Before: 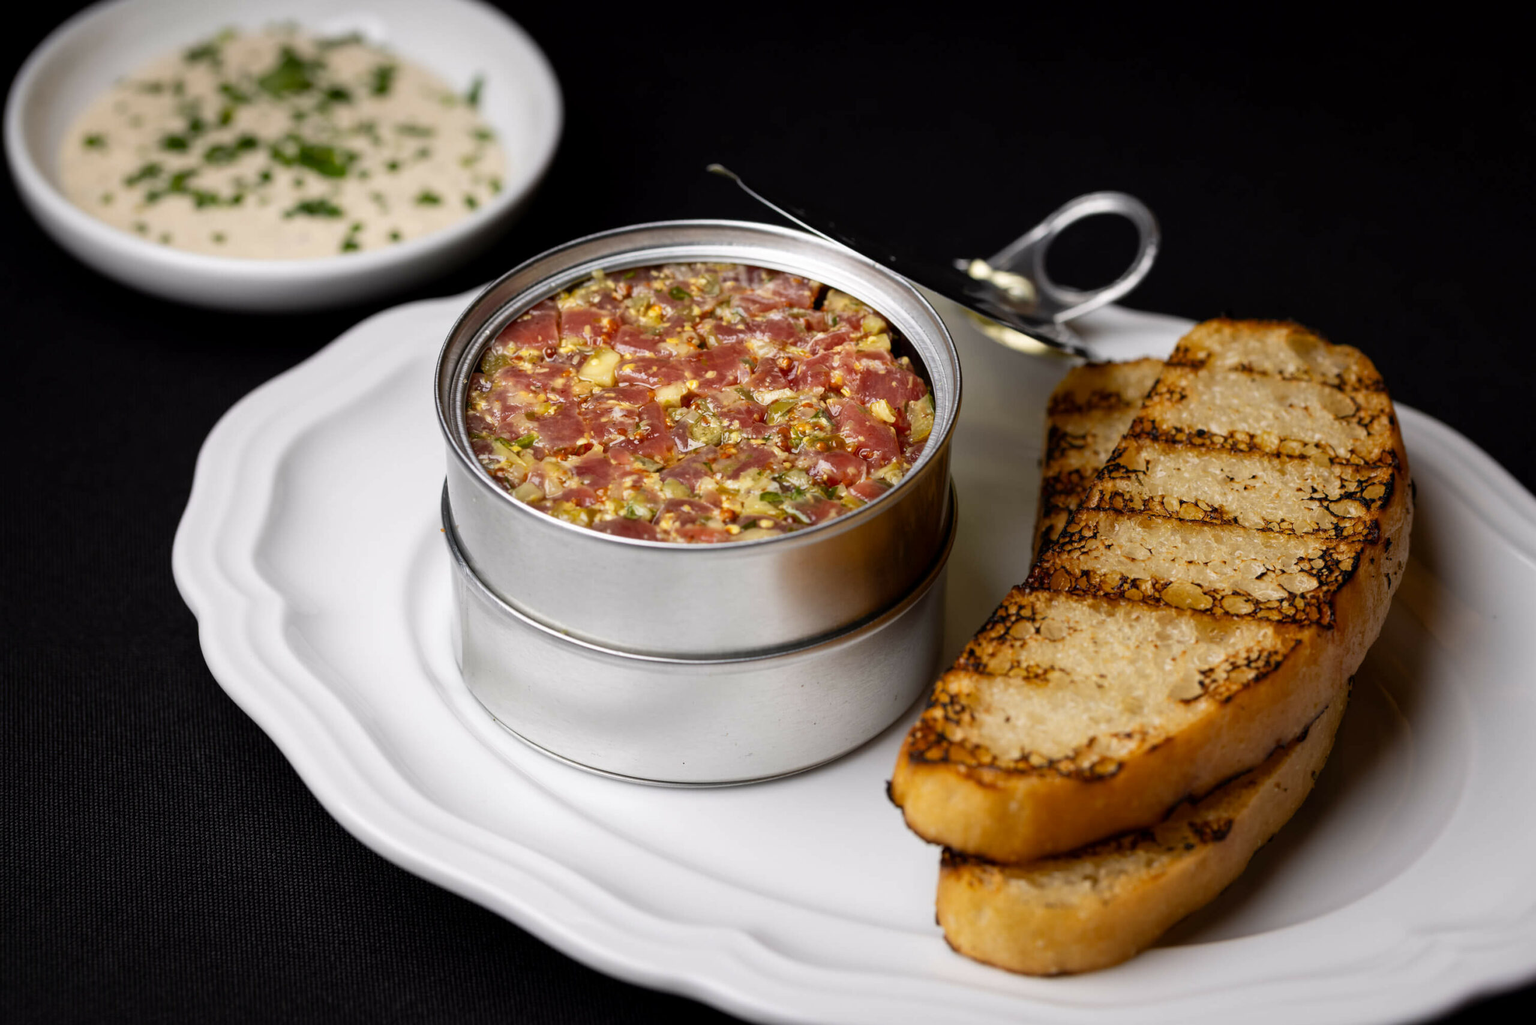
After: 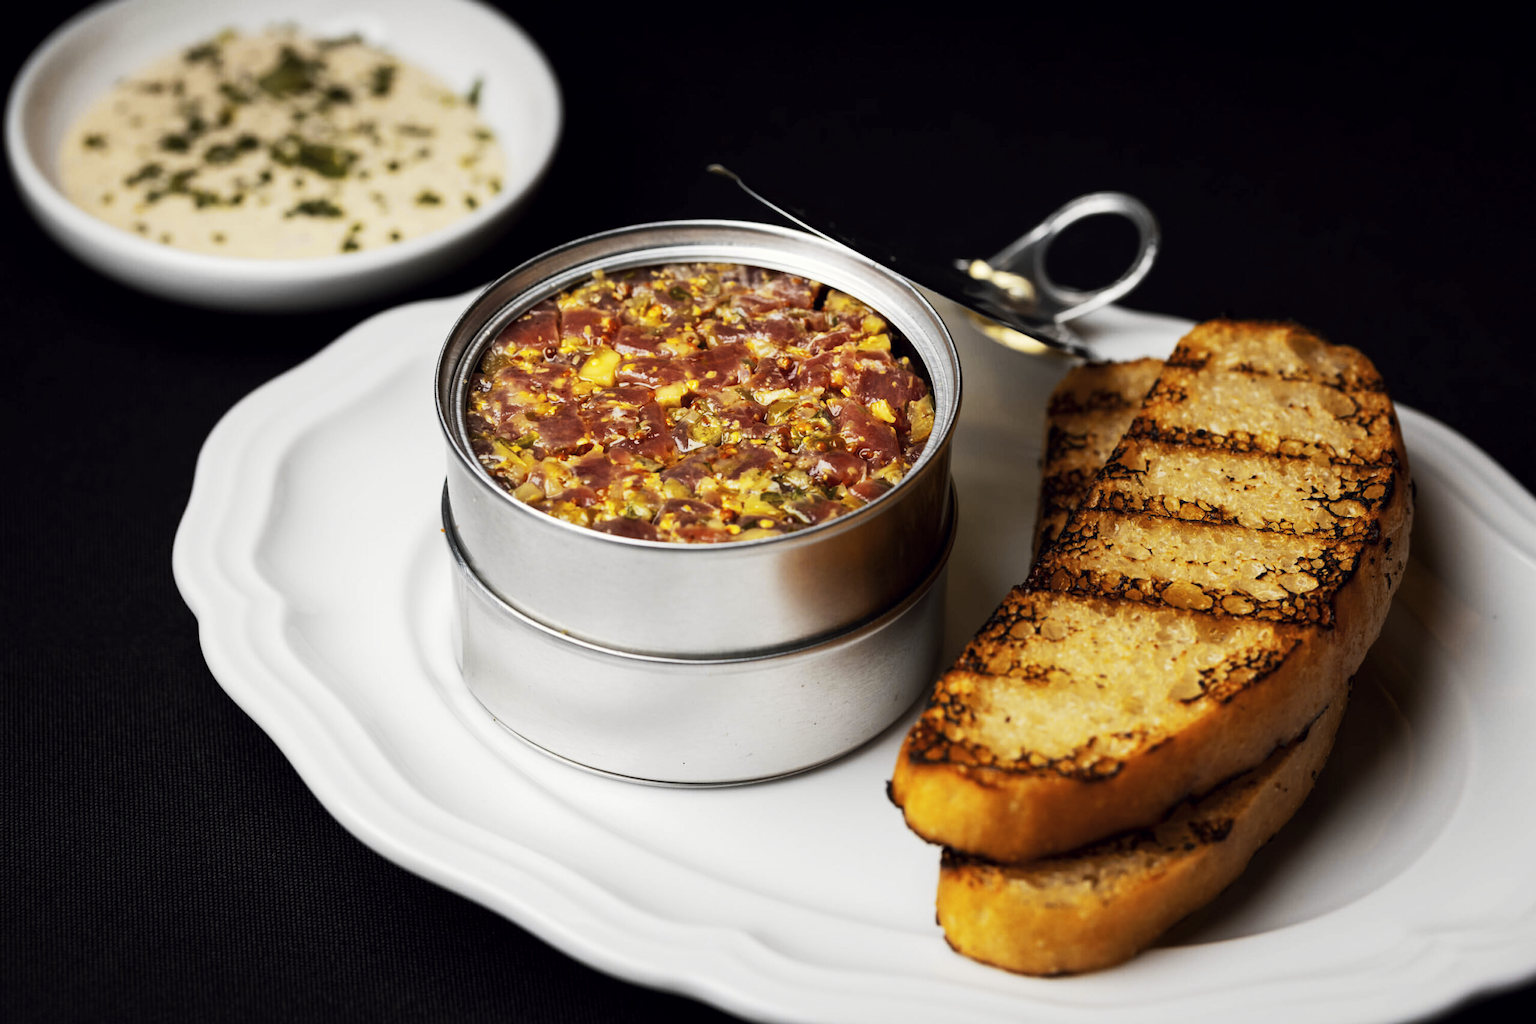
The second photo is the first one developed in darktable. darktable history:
tone curve: curves: ch0 [(0, 0) (0.003, 0.003) (0.011, 0.012) (0.025, 0.023) (0.044, 0.04) (0.069, 0.056) (0.1, 0.082) (0.136, 0.107) (0.177, 0.144) (0.224, 0.186) (0.277, 0.237) (0.335, 0.297) (0.399, 0.37) (0.468, 0.465) (0.543, 0.567) (0.623, 0.68) (0.709, 0.782) (0.801, 0.86) (0.898, 0.924) (1, 1)], preserve colors none
color look up table: target L [94.13, 95.35, 91.36, 88.11, 83.29, 75.98, 74.02, 72.18, 66.77, 60.38, 50.93, 49.86, 30.43, 4.408, 200.19, 86.67, 77.42, 65.94, 65.92, 60.21, 59.46, 46.97, 44.84, 39.09, 36.39, 31.78, 13.51, 97.26, 80.91, 71.28, 64.75, 55.59, 51.58, 47.99, 60.44, 50.94, 40.8, 26.08, 25.33, 33.17, 24.02, 3.501, 5.732, 92.82, 87.3, 74.1, 63.35, 43.56, 34.42], target a [-14.23, -16.59, -34.59, -25.34, -29.38, -10.45, -26.59, -8.973, -1.666, -21.8, -6.462, -16.44, -13.68, 1.397, 0, -3.886, 5.66, 31.42, 15.2, 30.73, 35.53, 56.84, 24.32, 48.8, 5.058, 19.28, 30.7, -0.65, 11.97, 8.402, -0.59, 42.14, 50.32, 54.1, -16.56, -0.172, 19.02, 36.82, 36.6, -0.353, 25.89, 13.77, 21.53, -17.42, -9.694, -20.07, -21.57, -8.127, -10.71], target b [82.62, 70.12, 73.42, 66.64, 67.61, 59.88, 21.51, 15.9, 38.32, 44.31, 40.79, 35.04, 19.25, 3.986, 0, 70.07, 62.73, 2.403, 29.97, 52.06, 35.97, 56.7, 6.663, 40.54, 11.4, 37.08, 18.1, 2.5, -4.954, -20.41, 0.997, -23.49, 1.114, -18.97, -35.62, -39.17, -24.37, -46.94, -8.436, -29.36, -51.85, -10.62, -42.31, 0.335, -11.04, -25.54, 1.727, -16.47, -2.243], num patches 49
